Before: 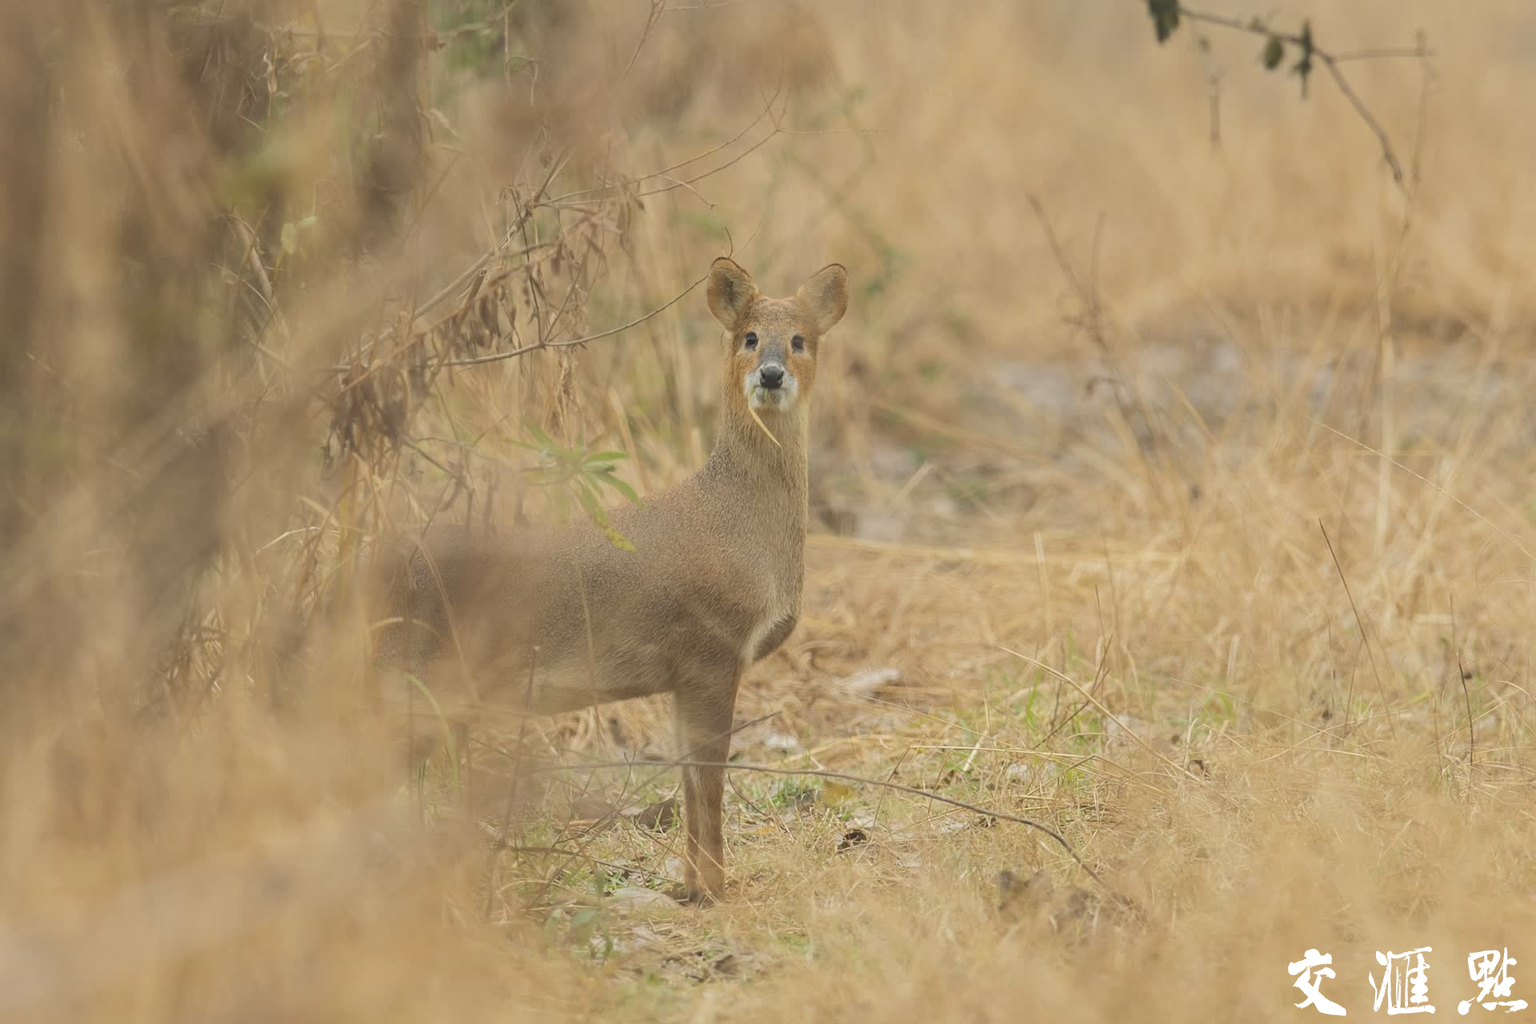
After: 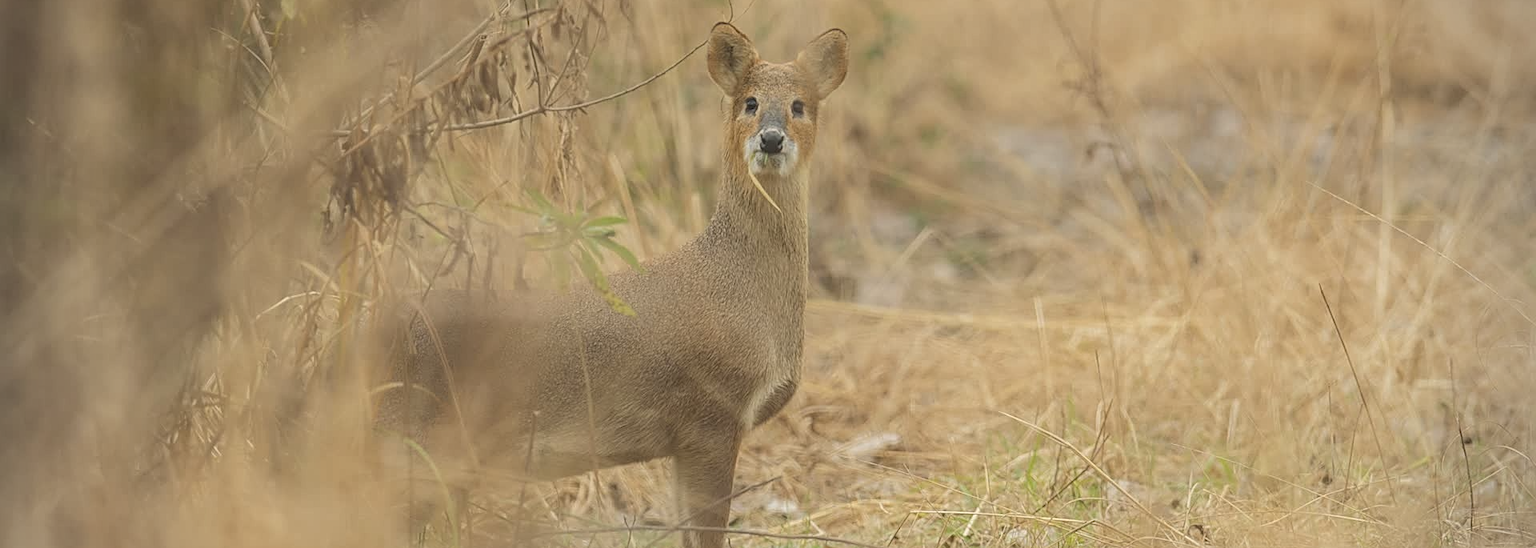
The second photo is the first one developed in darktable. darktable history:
crop and rotate: top 23.043%, bottom 23.437%
sharpen: on, module defaults
color correction: highlights a* -0.182, highlights b* -0.124
vignetting: unbound false
local contrast: on, module defaults
contrast equalizer: octaves 7, y [[0.6 ×6], [0.55 ×6], [0 ×6], [0 ×6], [0 ×6]], mix -0.36
